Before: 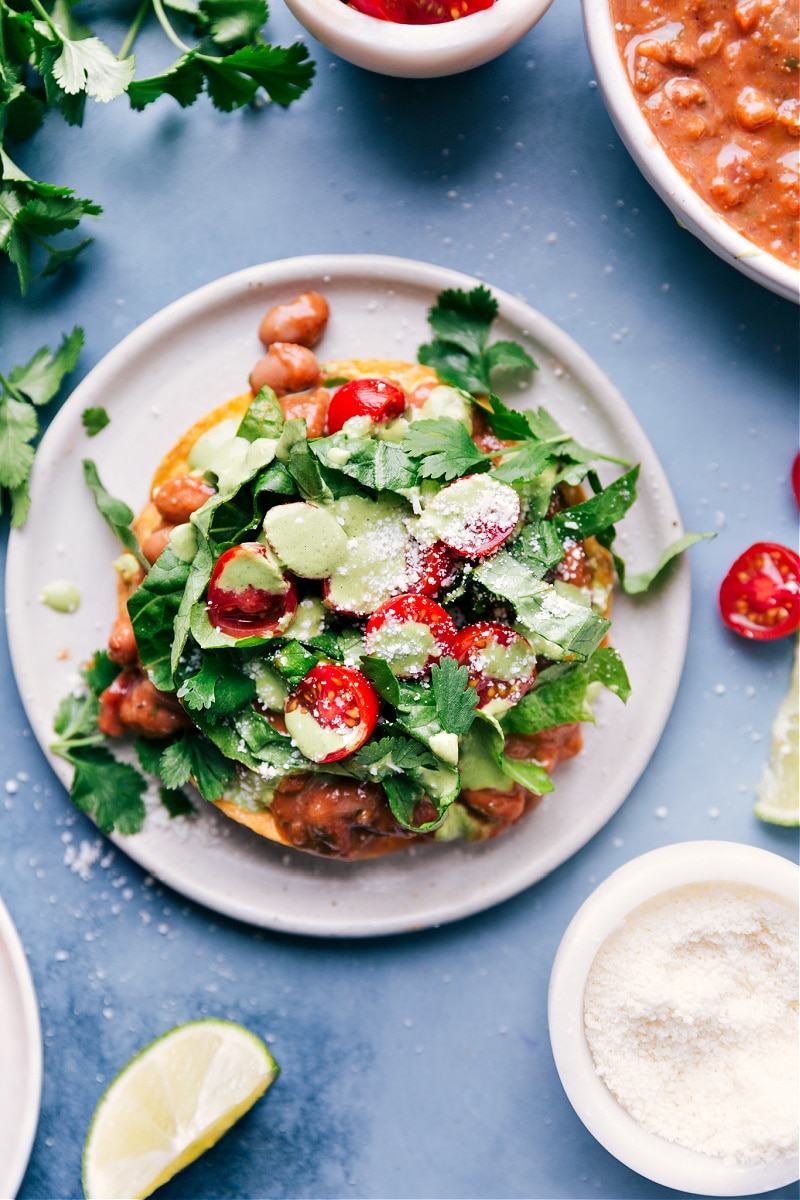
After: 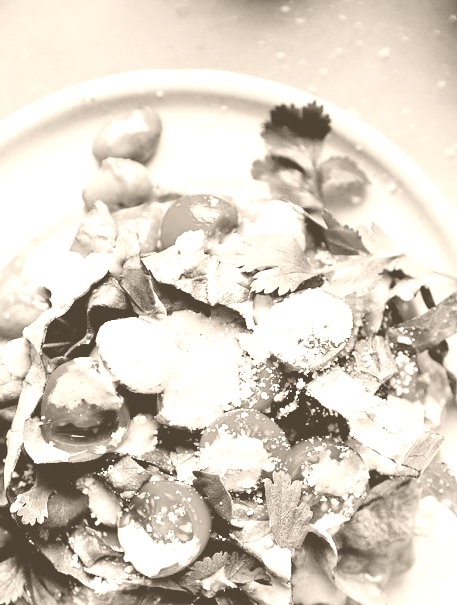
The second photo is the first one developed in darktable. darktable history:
crop: left 20.932%, top 15.471%, right 21.848%, bottom 34.081%
filmic rgb: black relative exposure -4.58 EV, white relative exposure 4.8 EV, threshold 3 EV, hardness 2.36, latitude 36.07%, contrast 1.048, highlights saturation mix 1.32%, shadows ↔ highlights balance 1.25%, color science v4 (2020), enable highlight reconstruction true
colorize: hue 34.49°, saturation 35.33%, source mix 100%, version 1
tone equalizer: on, module defaults
